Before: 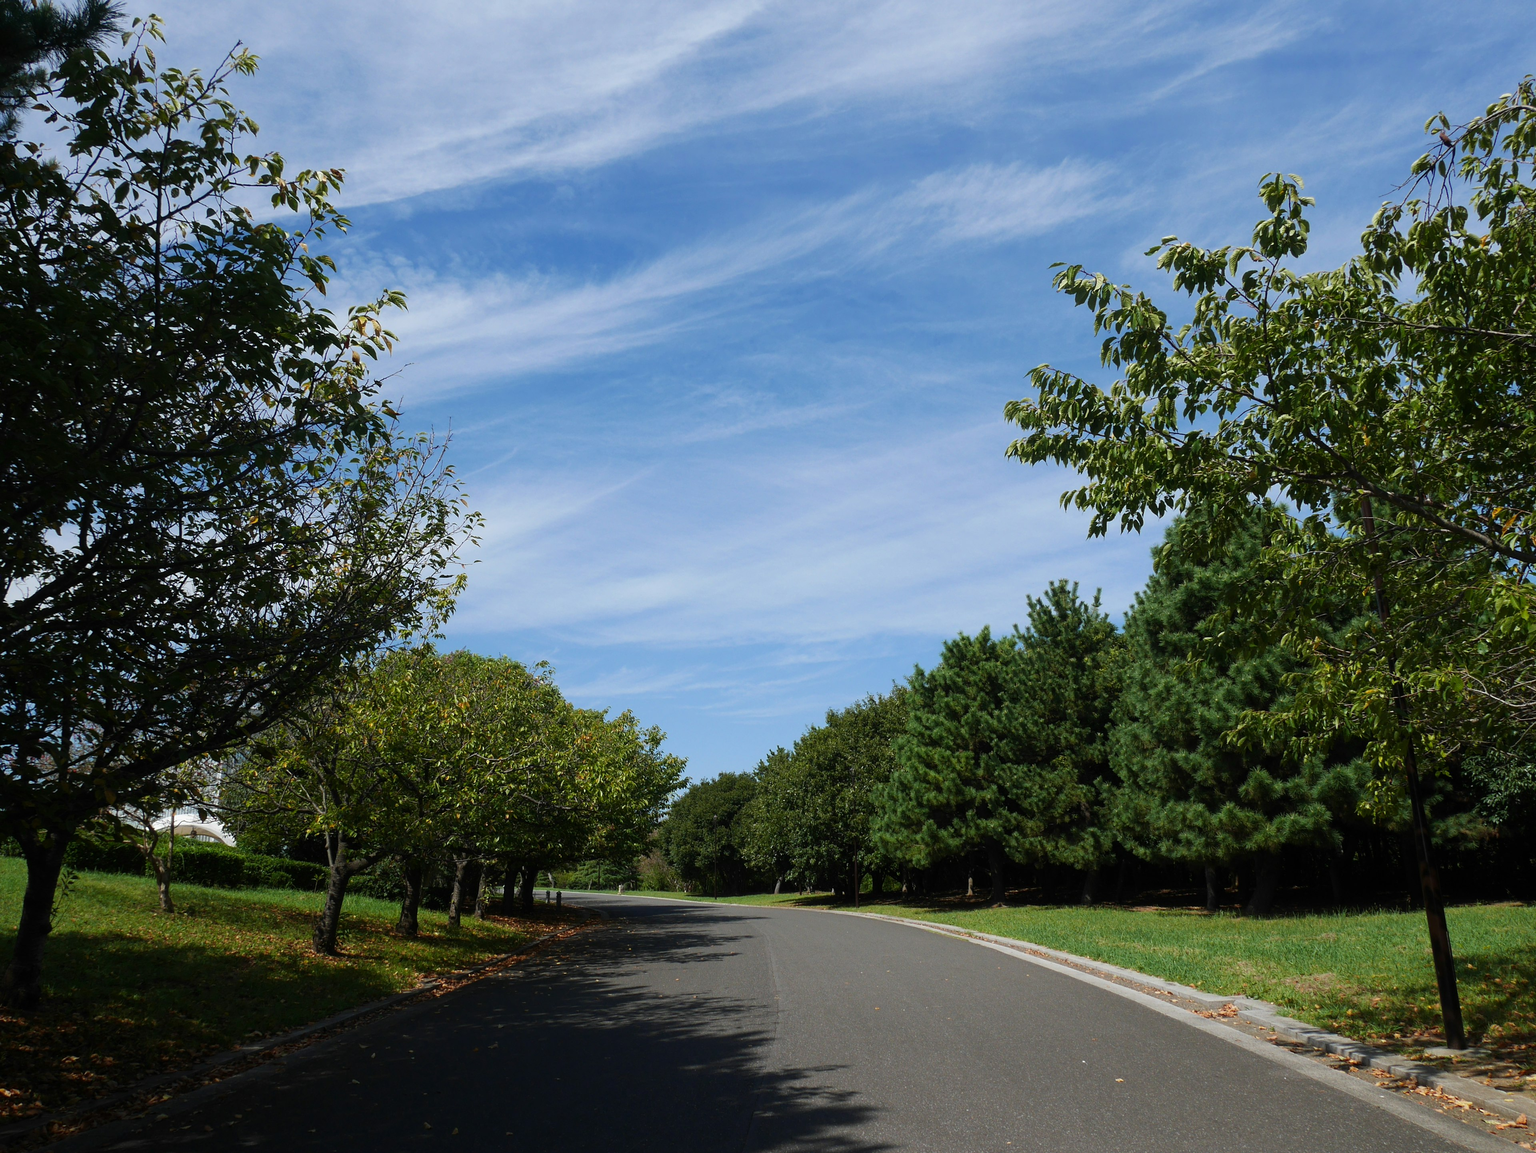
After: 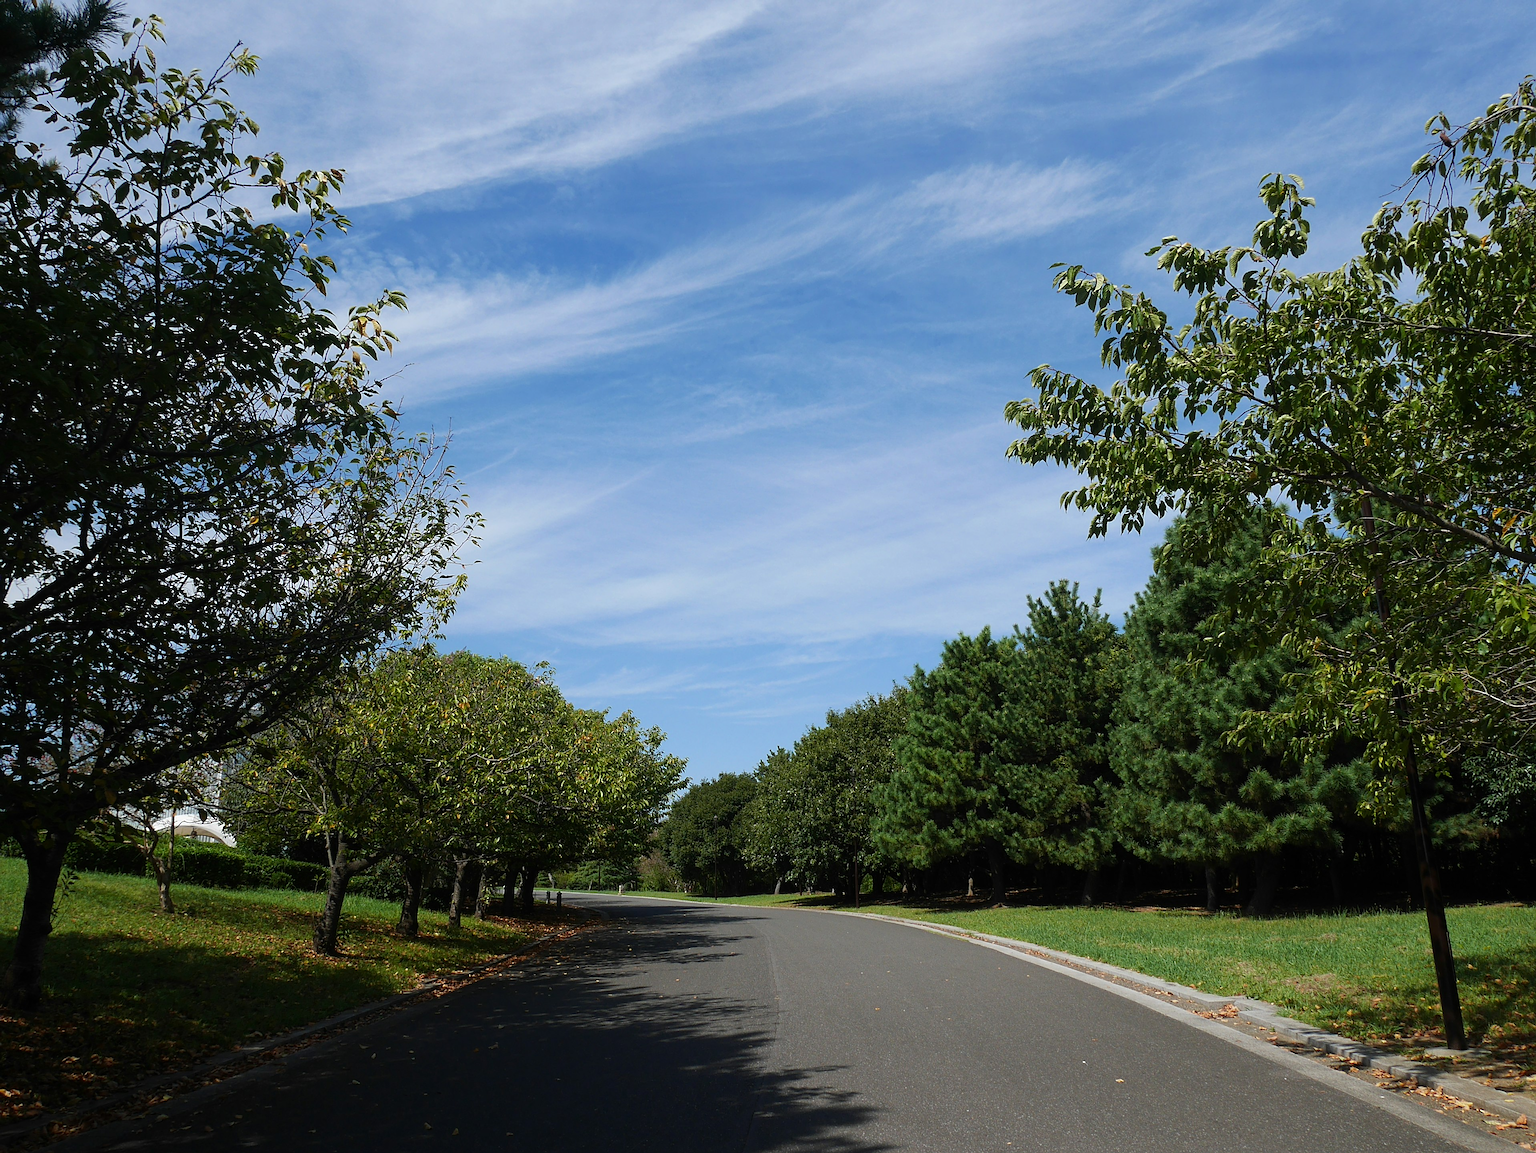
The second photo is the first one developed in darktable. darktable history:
sharpen: on, module defaults
tone equalizer: -8 EV 0.06 EV, smoothing diameter 25%, edges refinement/feathering 10, preserve details guided filter
